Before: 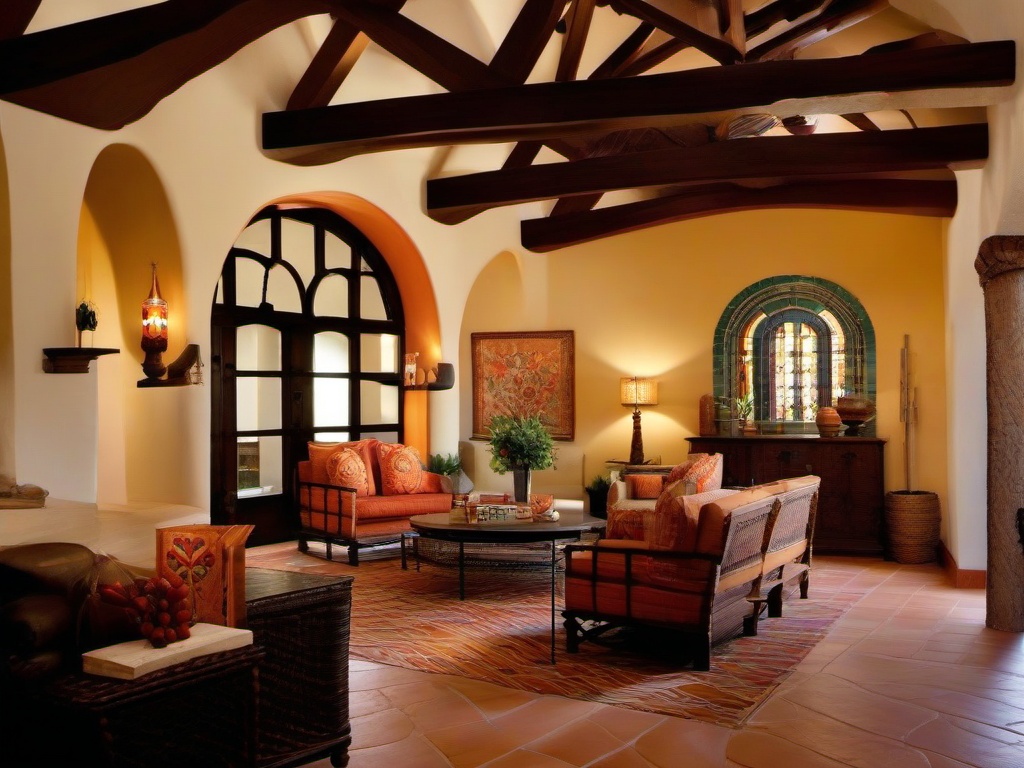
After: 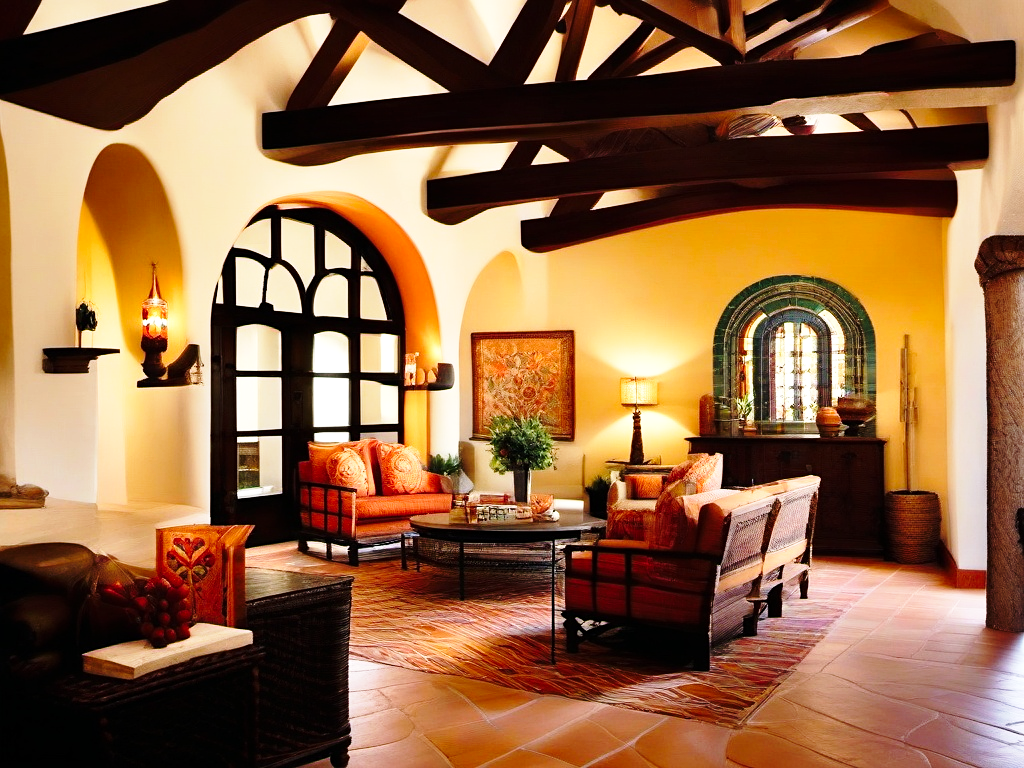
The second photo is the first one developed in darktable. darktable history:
sharpen: amount 0.206
color correction: highlights a* -0.074, highlights b* 0.132
base curve: curves: ch0 [(0, 0) (0.028, 0.03) (0.121, 0.232) (0.46, 0.748) (0.859, 0.968) (1, 1)], preserve colors none
tone equalizer: -8 EV -0.395 EV, -7 EV -0.386 EV, -6 EV -0.295 EV, -5 EV -0.186 EV, -3 EV 0.189 EV, -2 EV 0.332 EV, -1 EV 0.391 EV, +0 EV 0.445 EV, edges refinement/feathering 500, mask exposure compensation -1.57 EV, preserve details no
